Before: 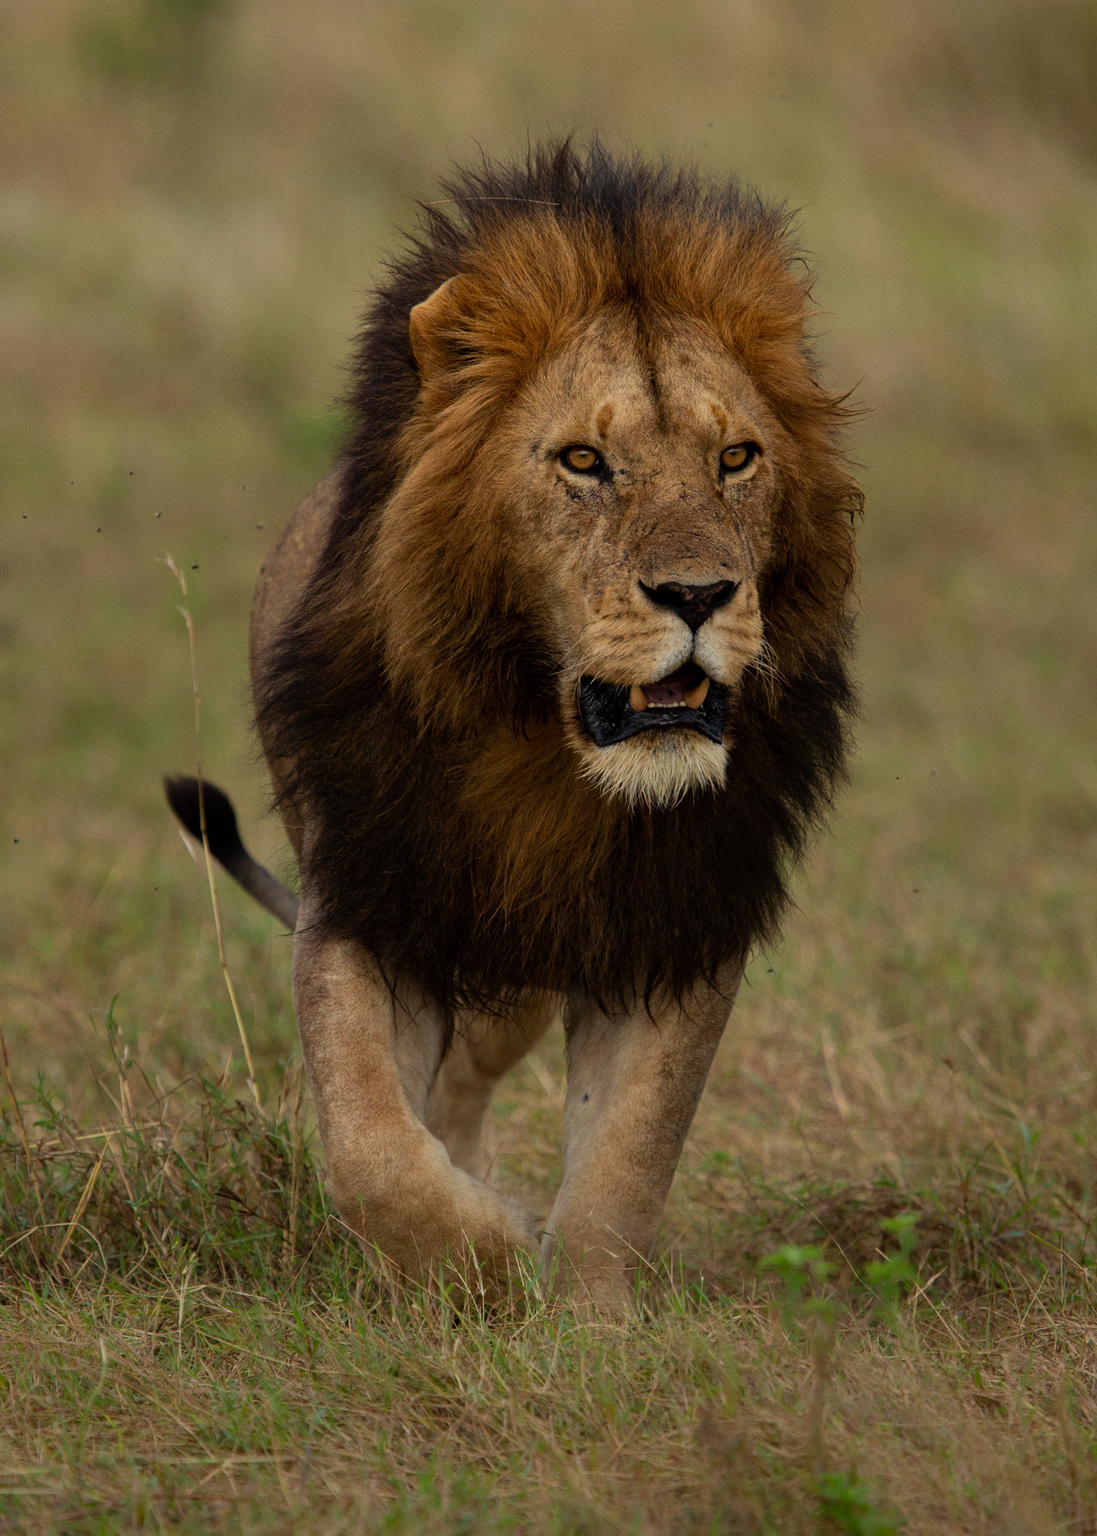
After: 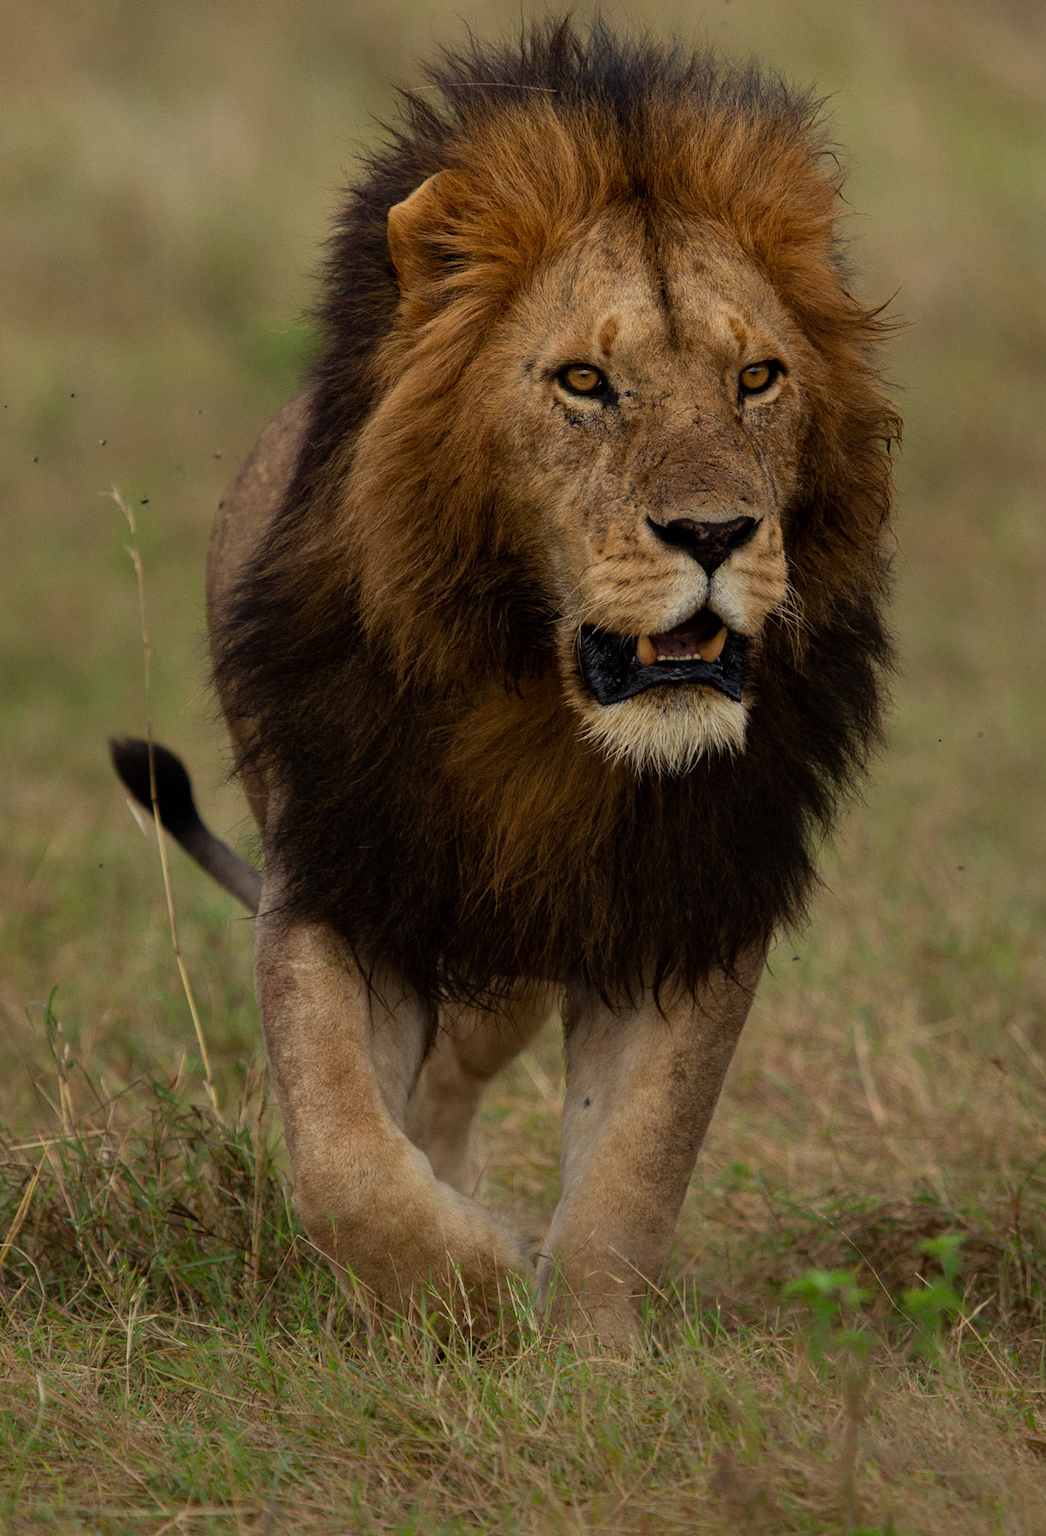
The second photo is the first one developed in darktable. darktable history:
crop: left 6.195%, top 8.09%, right 9.535%, bottom 3.565%
